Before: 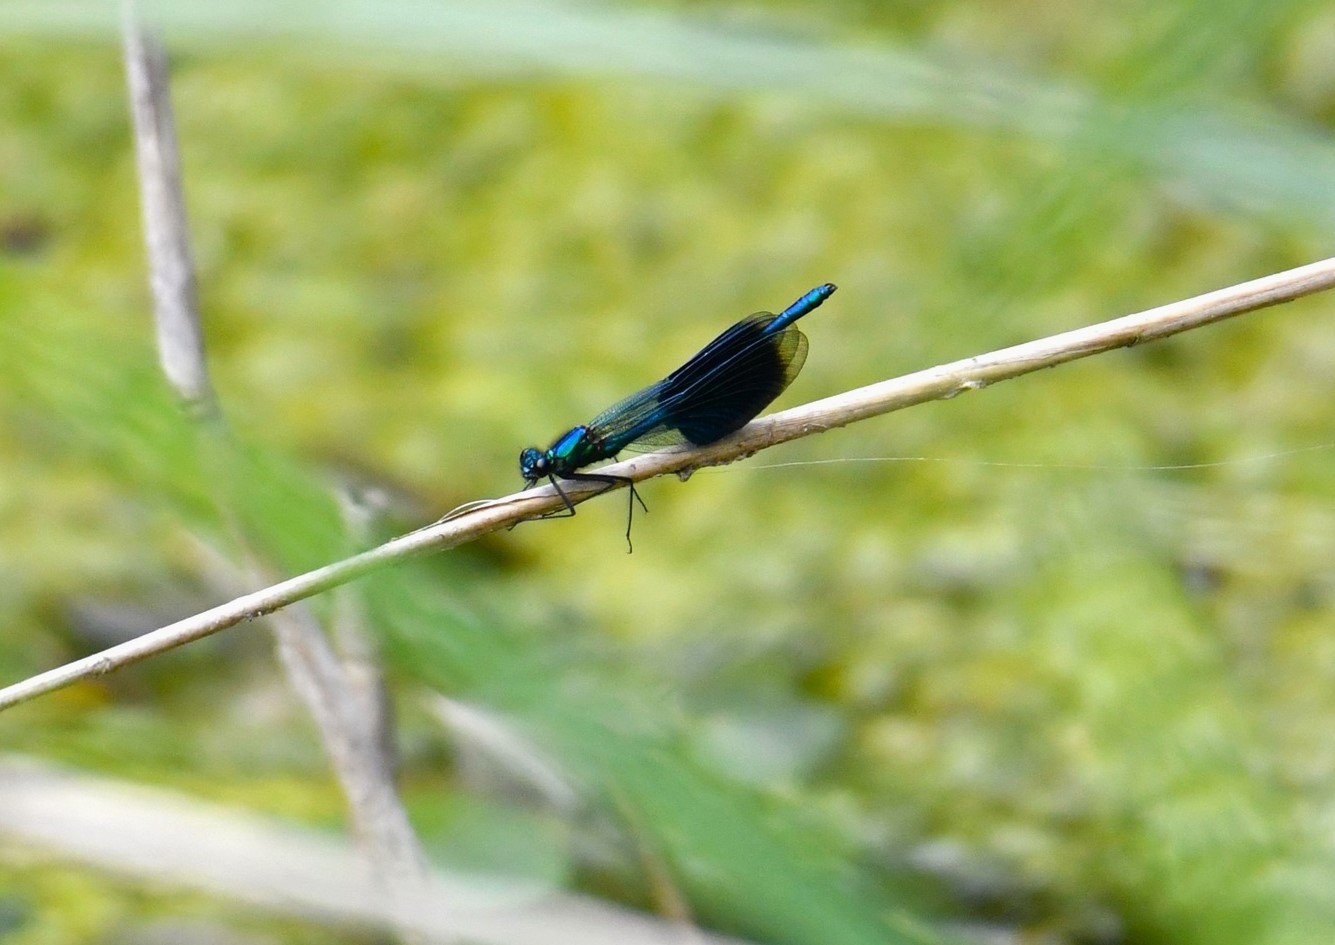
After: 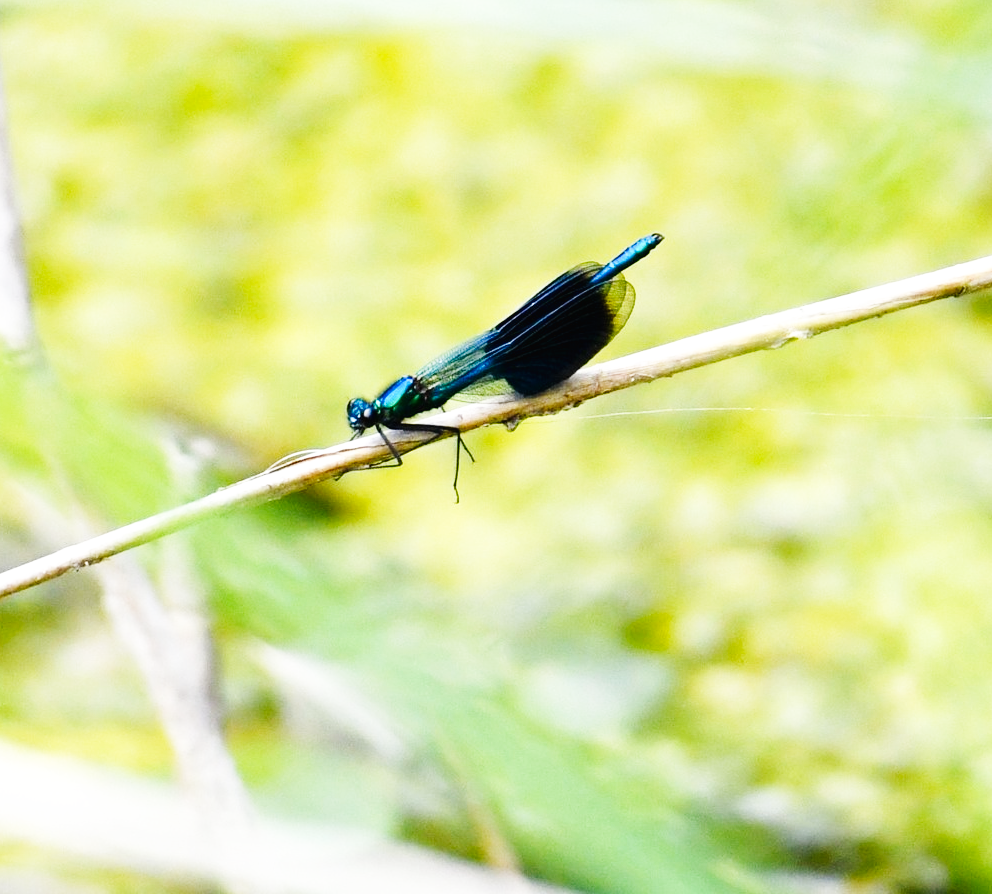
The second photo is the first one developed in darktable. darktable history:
crop and rotate: left 13.026%, top 5.356%, right 12.594%
base curve: curves: ch0 [(0, 0.003) (0.001, 0.002) (0.006, 0.004) (0.02, 0.022) (0.048, 0.086) (0.094, 0.234) (0.162, 0.431) (0.258, 0.629) (0.385, 0.8) (0.548, 0.918) (0.751, 0.988) (1, 1)], preserve colors none
